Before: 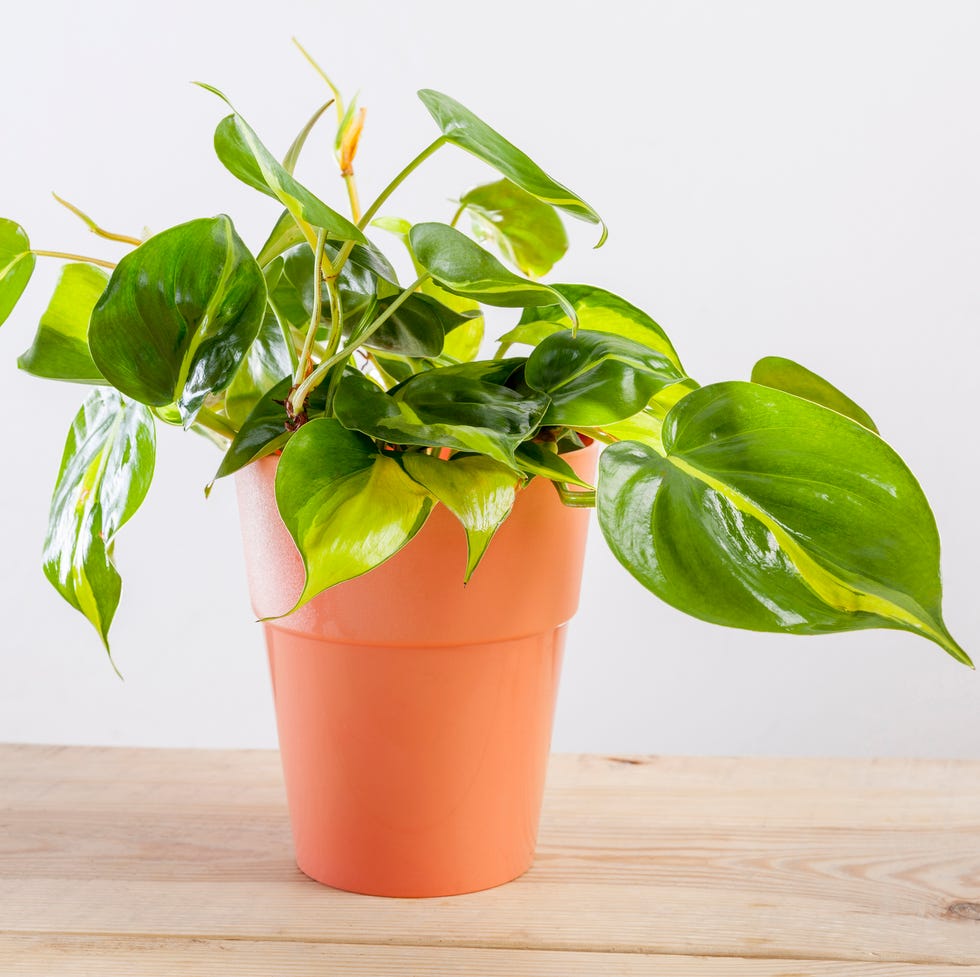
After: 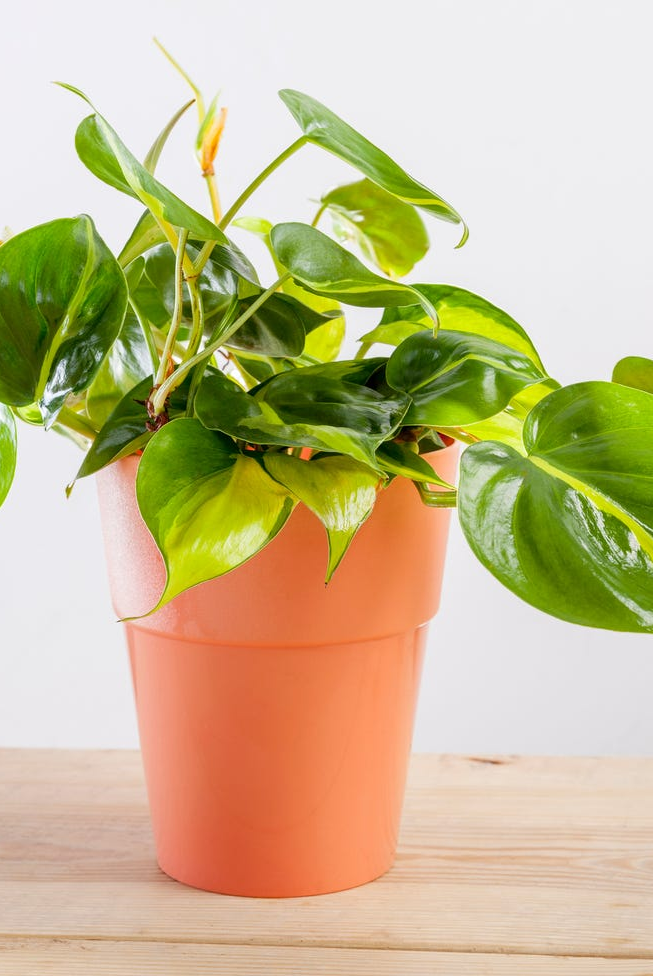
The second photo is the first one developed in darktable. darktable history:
crop and rotate: left 14.366%, right 18.967%
